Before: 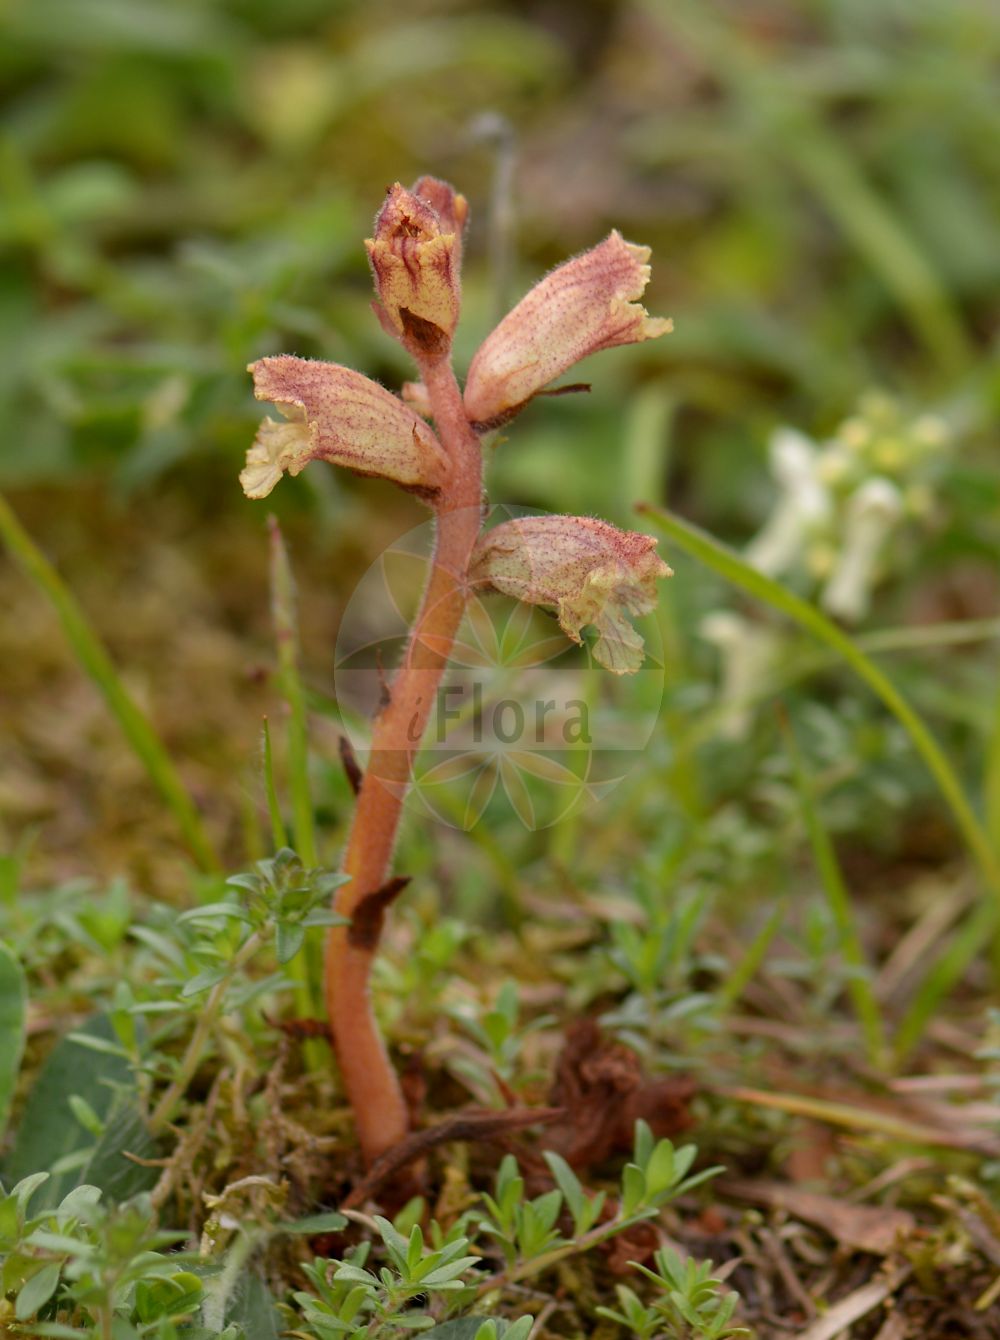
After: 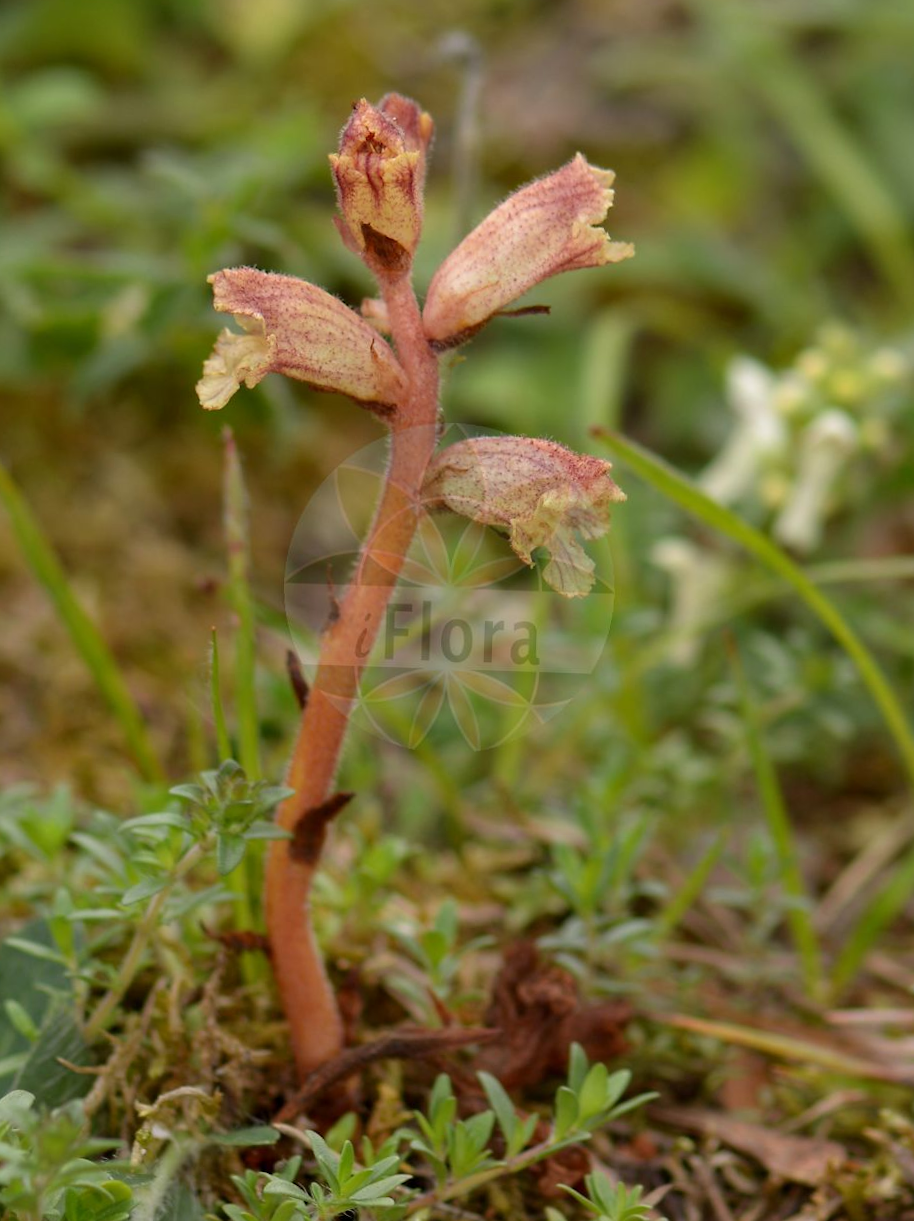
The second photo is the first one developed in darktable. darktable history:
crop and rotate: angle -1.89°, left 3.112%, top 4.188%, right 1.466%, bottom 0.638%
